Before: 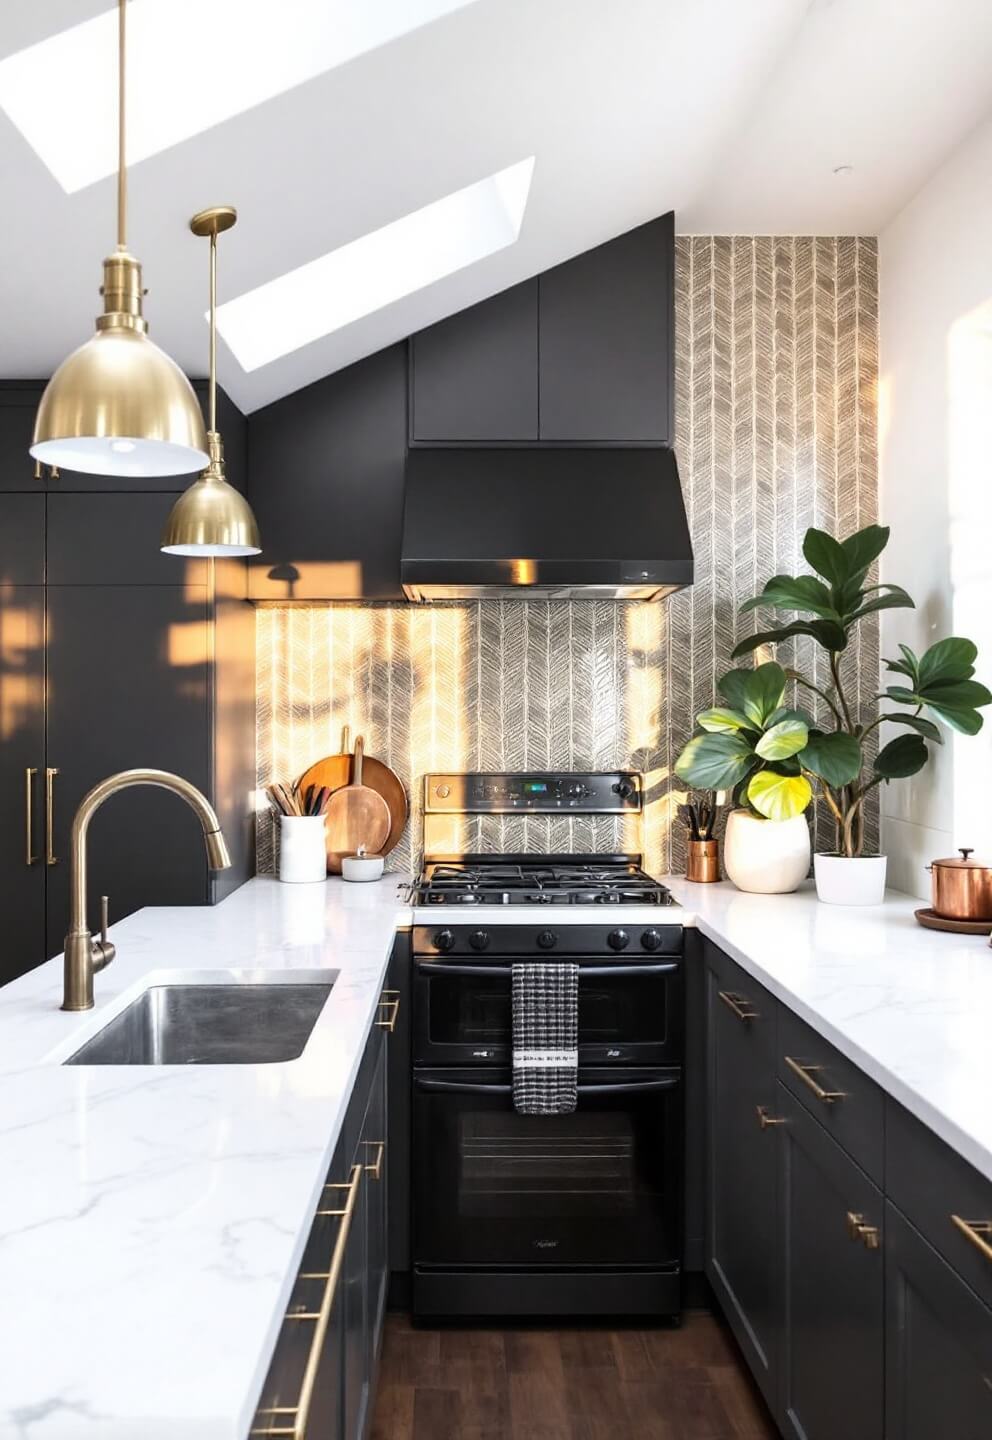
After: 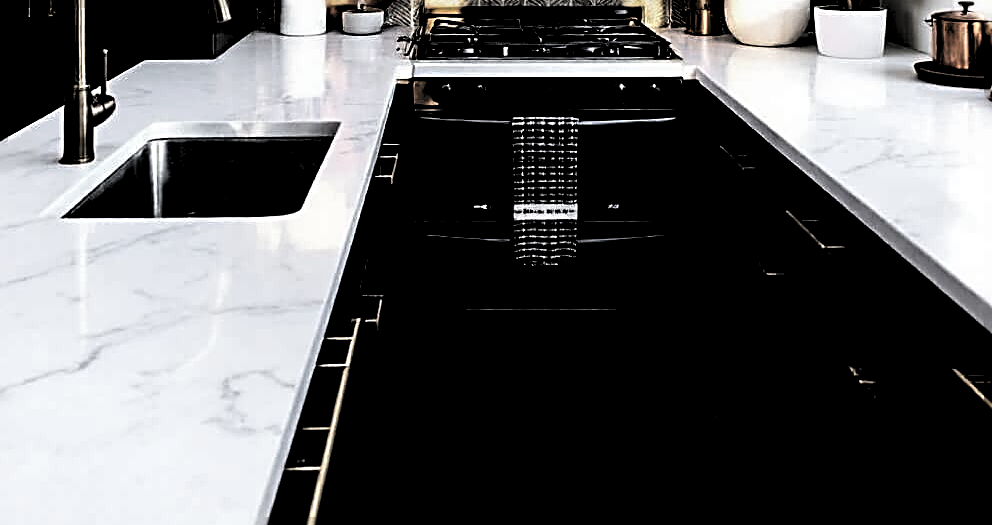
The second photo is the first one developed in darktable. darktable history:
crop and rotate: top 58.826%, bottom 4.698%
levels: levels [0.514, 0.759, 1]
sharpen: radius 2.849, amount 0.724
